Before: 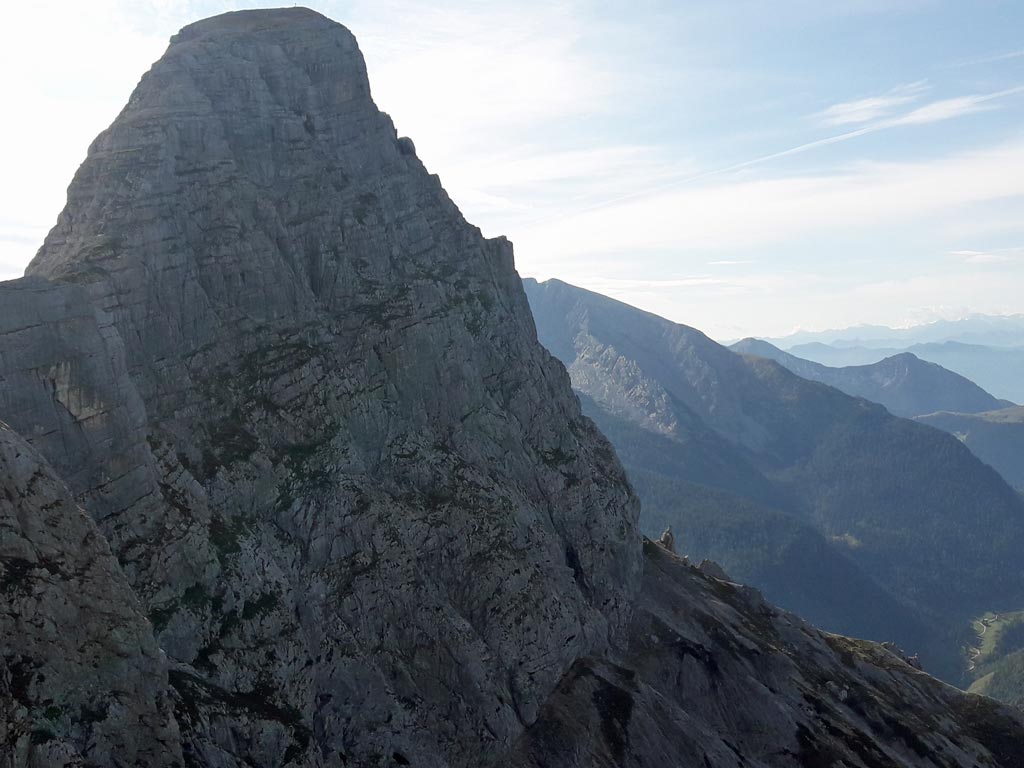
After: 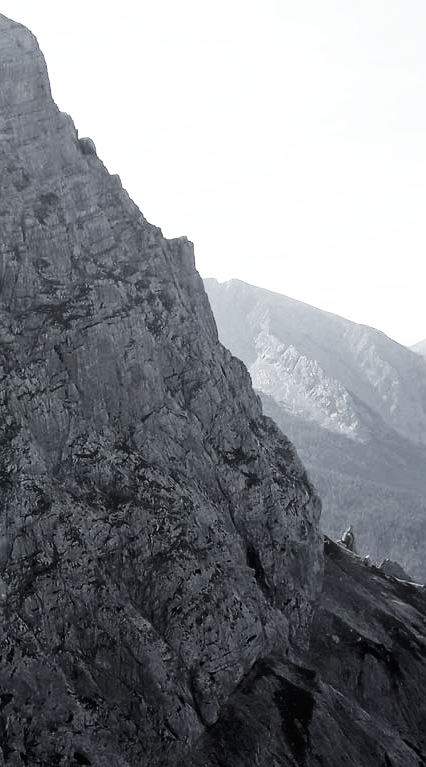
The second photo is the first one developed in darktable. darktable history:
color correction: saturation 0.2
crop: left 31.229%, right 27.105%
base curve: curves: ch0 [(0, 0) (0.007, 0.004) (0.027, 0.03) (0.046, 0.07) (0.207, 0.54) (0.442, 0.872) (0.673, 0.972) (1, 1)], preserve colors none
white balance: red 0.931, blue 1.11
